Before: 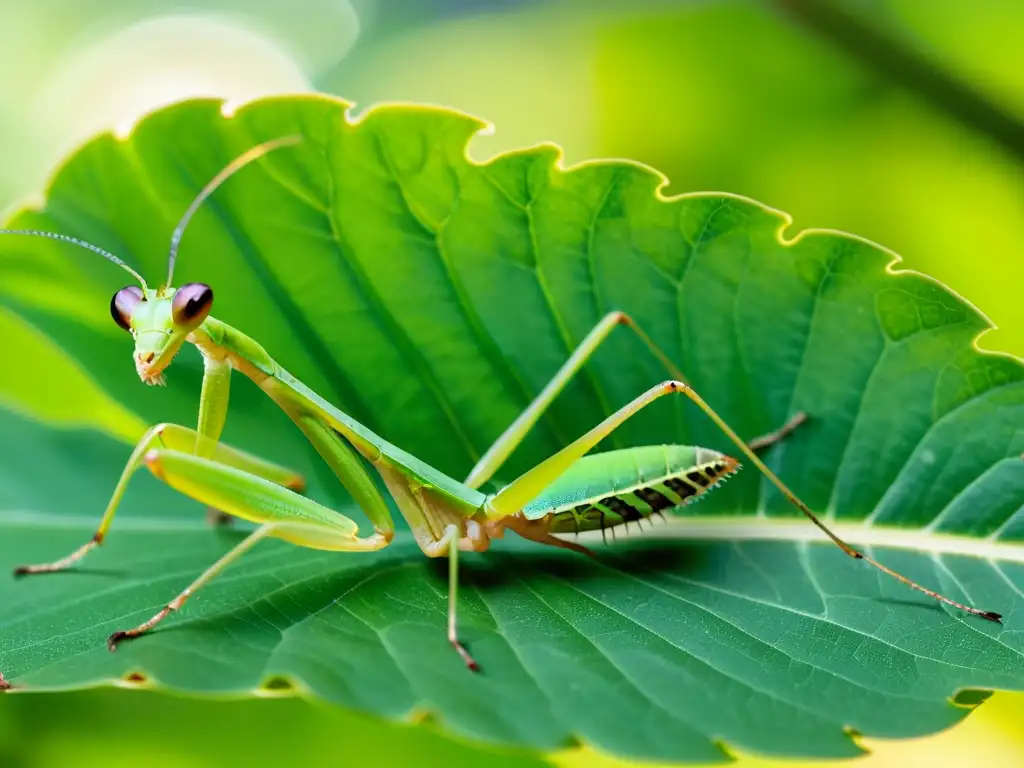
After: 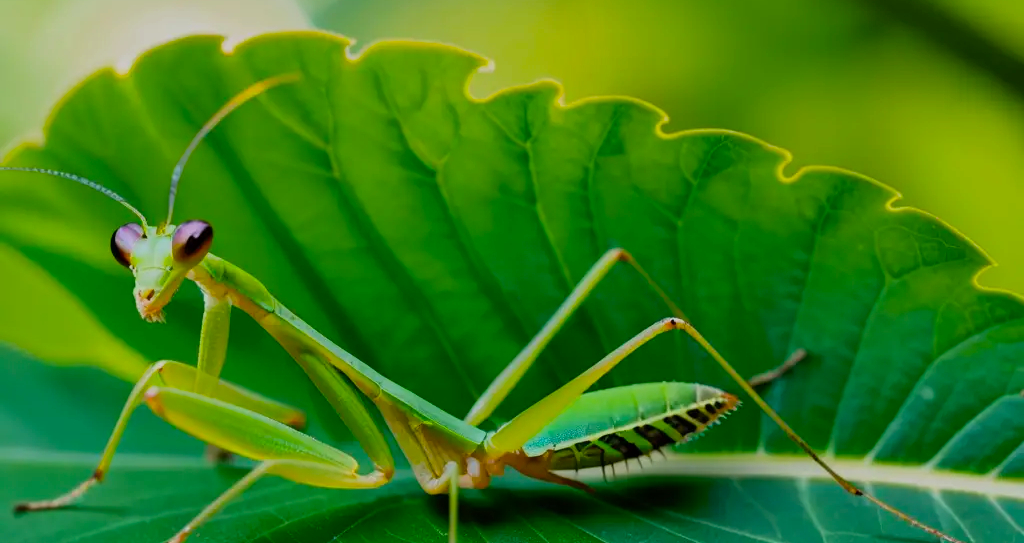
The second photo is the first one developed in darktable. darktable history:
color balance rgb: perceptual saturation grading › global saturation 30%, global vibrance 10%
exposure: black level correction 0, exposure -0.721 EV, compensate highlight preservation false
crop and rotate: top 8.293%, bottom 20.996%
